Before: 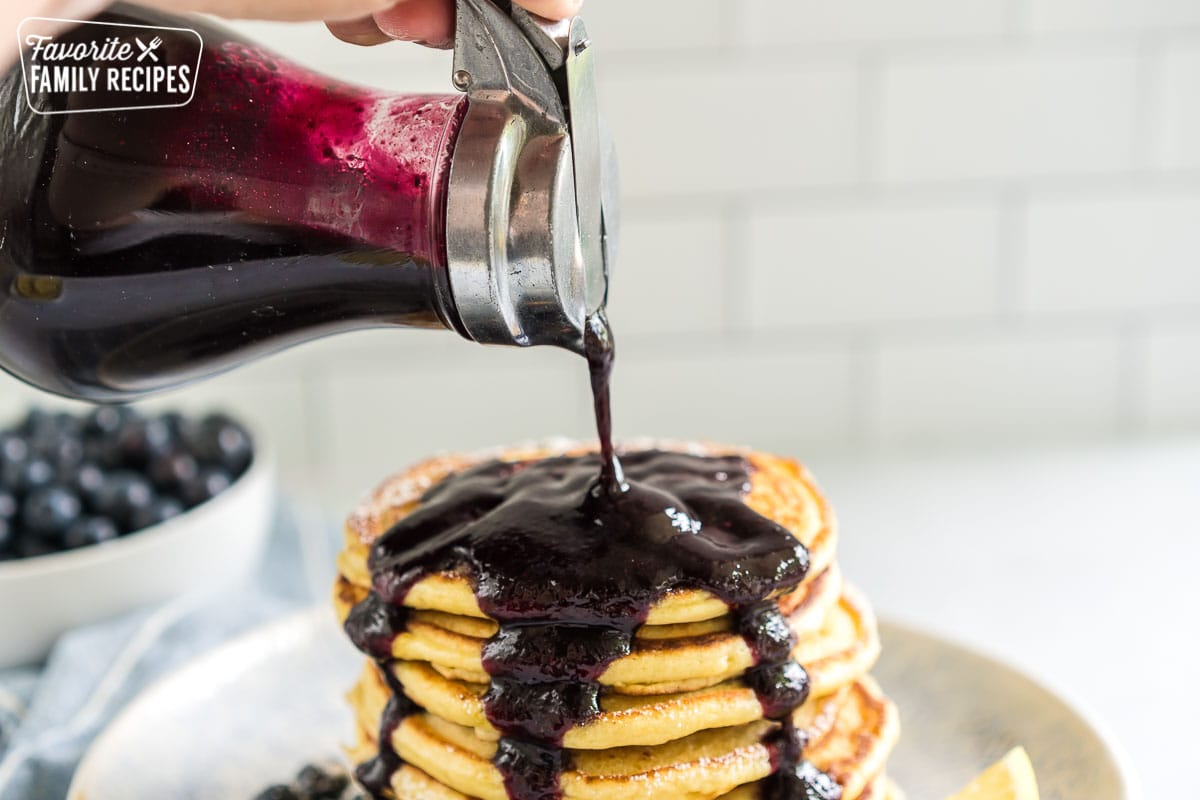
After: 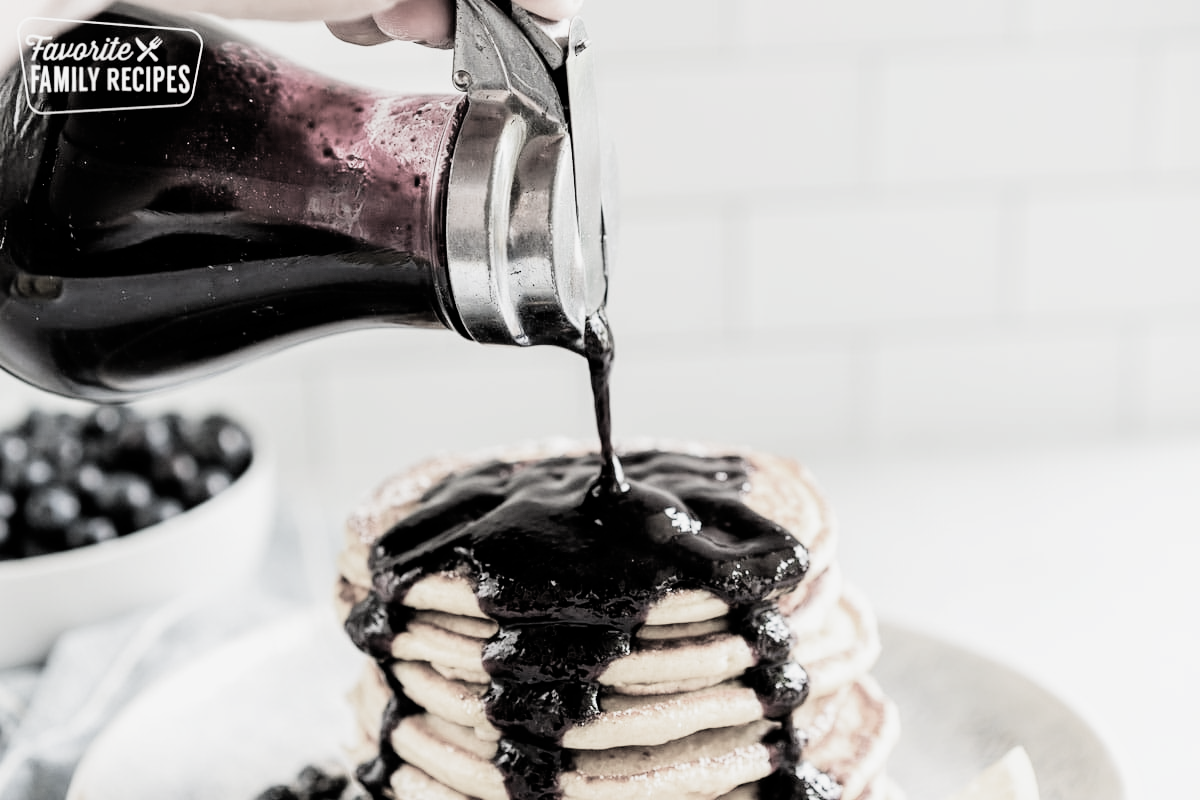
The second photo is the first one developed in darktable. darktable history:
filmic rgb: black relative exposure -5.04 EV, white relative exposure 3.98 EV, hardness 2.88, contrast 1.405, highlights saturation mix -29.82%, preserve chrominance RGB euclidean norm (legacy), color science v4 (2020)
